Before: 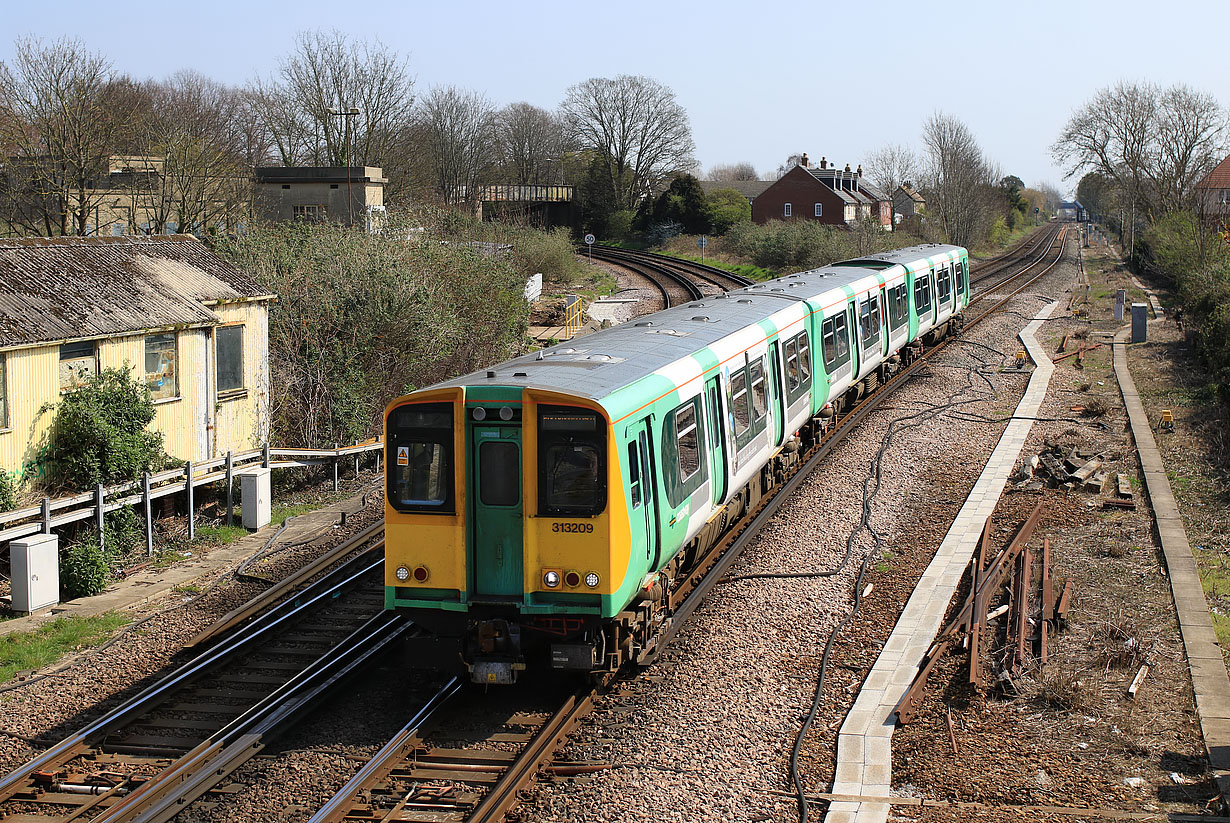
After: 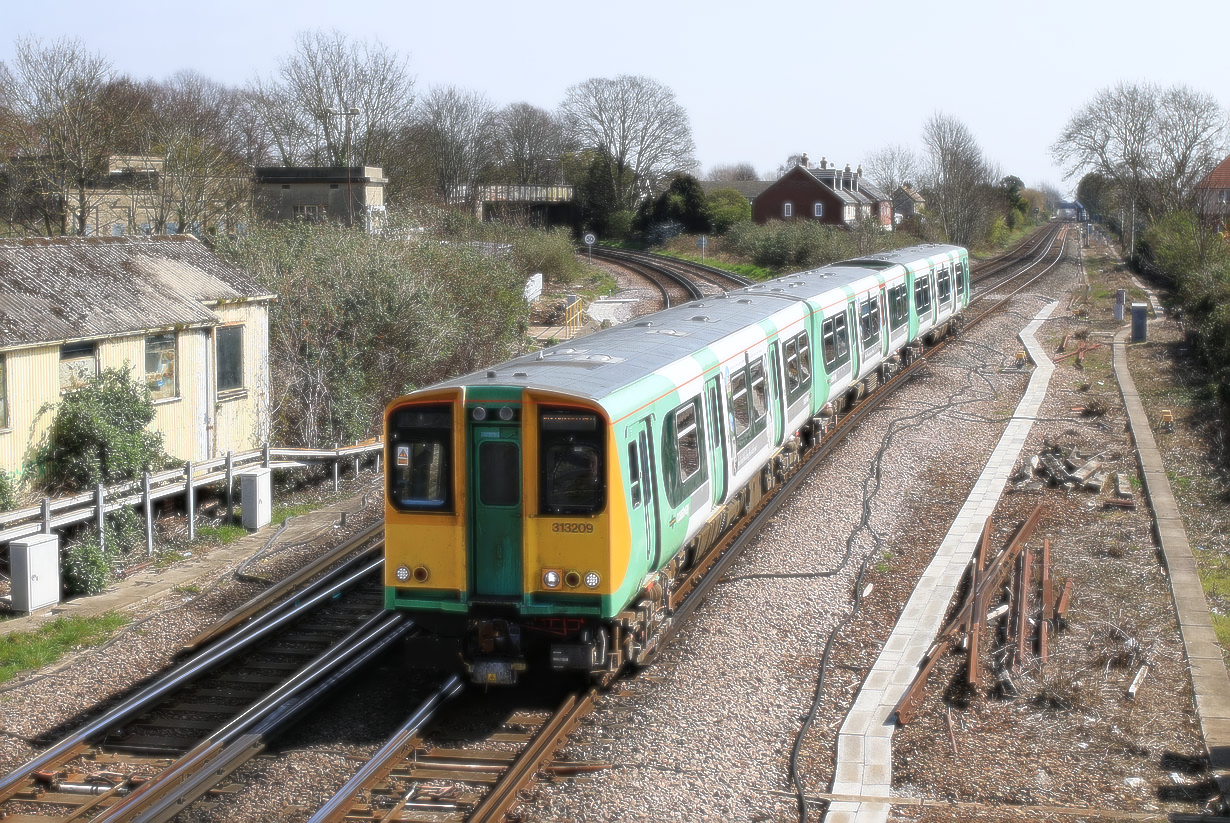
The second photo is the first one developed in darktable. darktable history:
sharpen: on, module defaults
color balance rgb: linear chroma grading › global chroma -0.67%
white balance: red 0.98, blue 1.034
soften: size 8.67%, mix 49%
